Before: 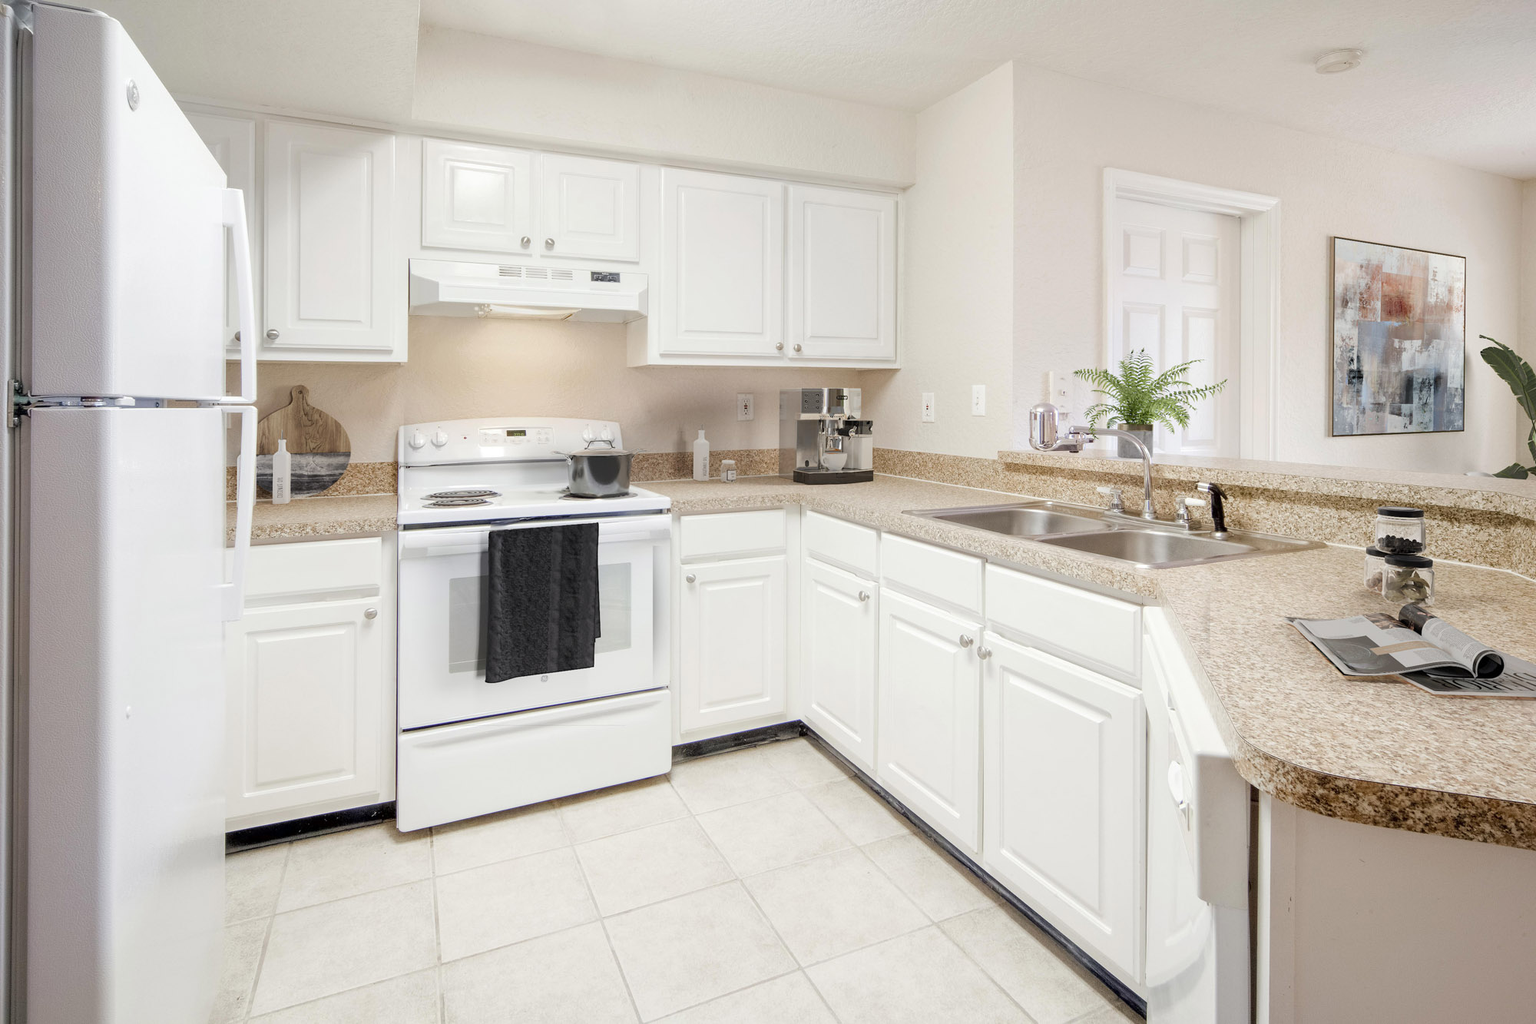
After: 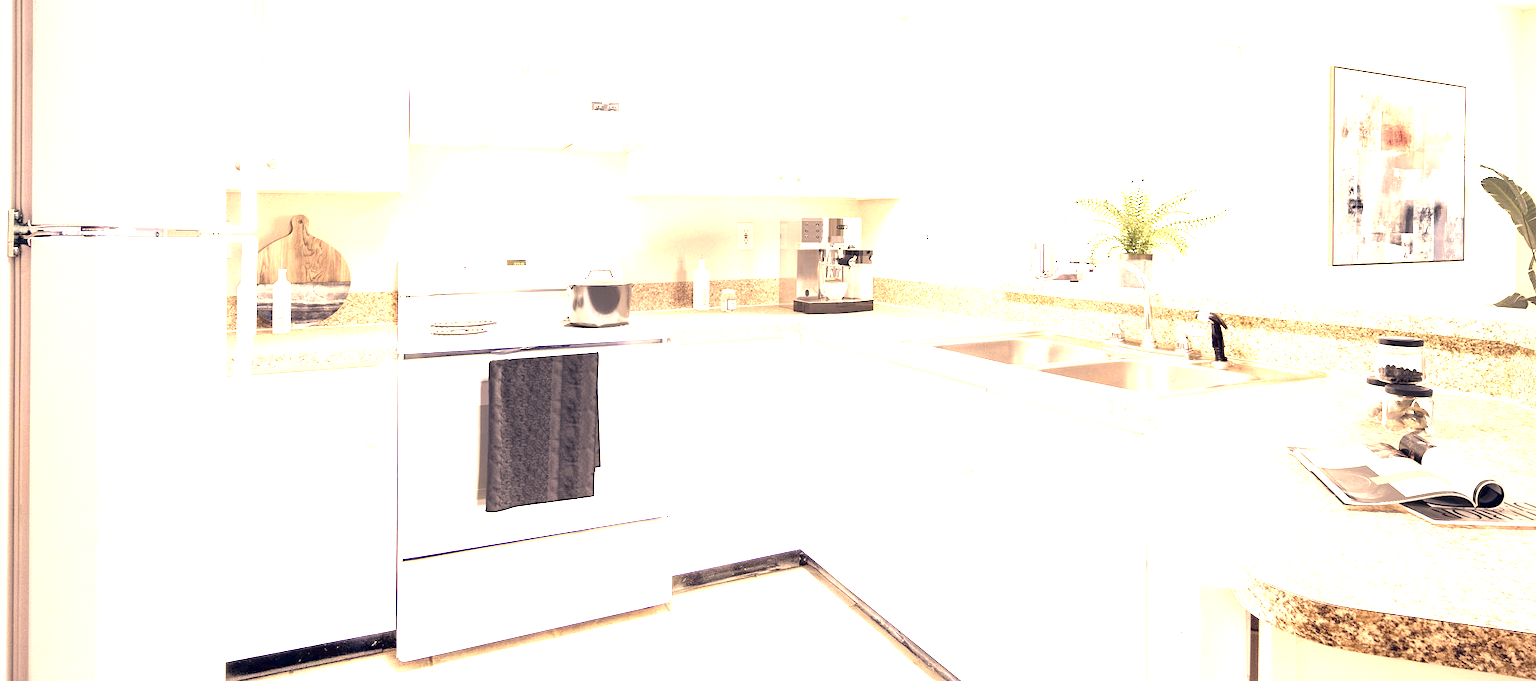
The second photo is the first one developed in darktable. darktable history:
color correction: highlights a* 19.59, highlights b* 27.49, shadows a* 3.46, shadows b* -17.28, saturation 0.73
shadows and highlights: radius 110.86, shadows 51.09, white point adjustment 9.16, highlights -4.17, highlights color adjustment 32.2%, soften with gaussian
exposure: black level correction 0, exposure 1.7 EV, compensate exposure bias true, compensate highlight preservation false
crop: top 16.727%, bottom 16.727%
